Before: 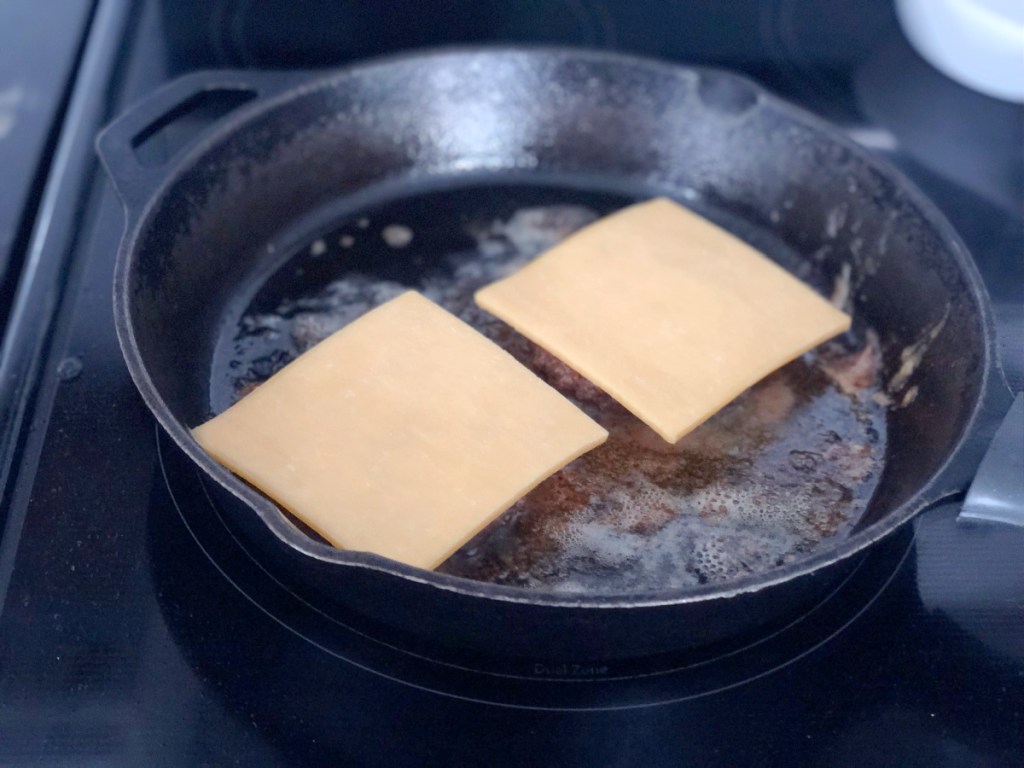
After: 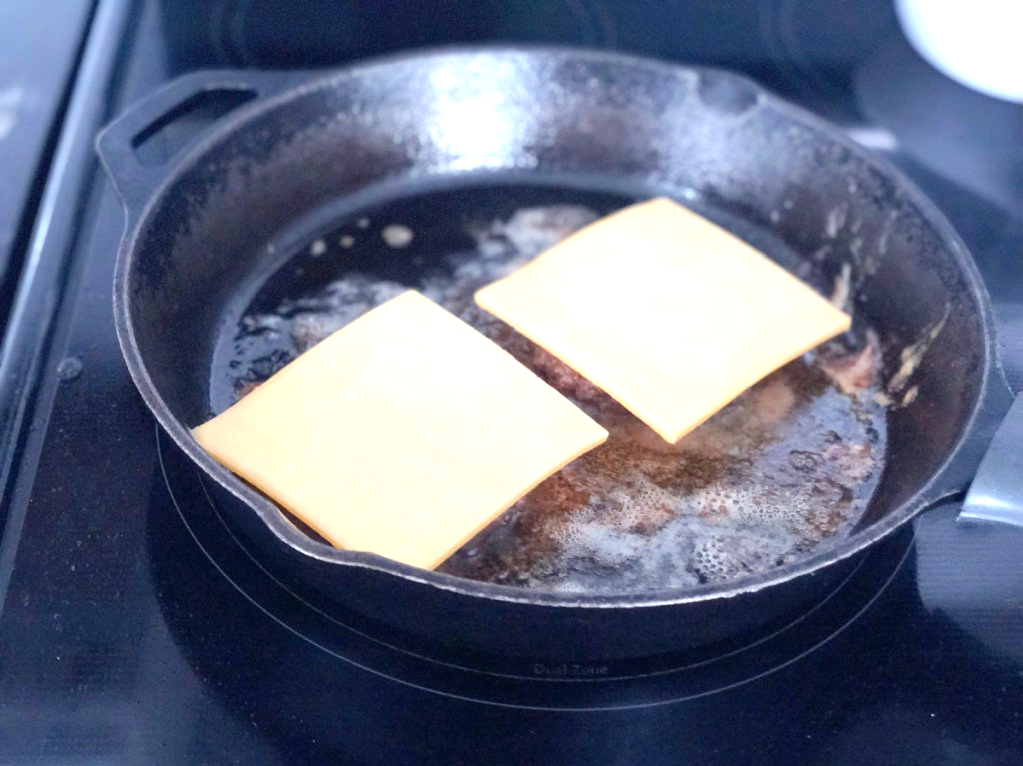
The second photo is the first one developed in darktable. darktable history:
crop: top 0.05%, bottom 0.098%
exposure: black level correction 0, exposure 1 EV, compensate exposure bias true, compensate highlight preservation false
